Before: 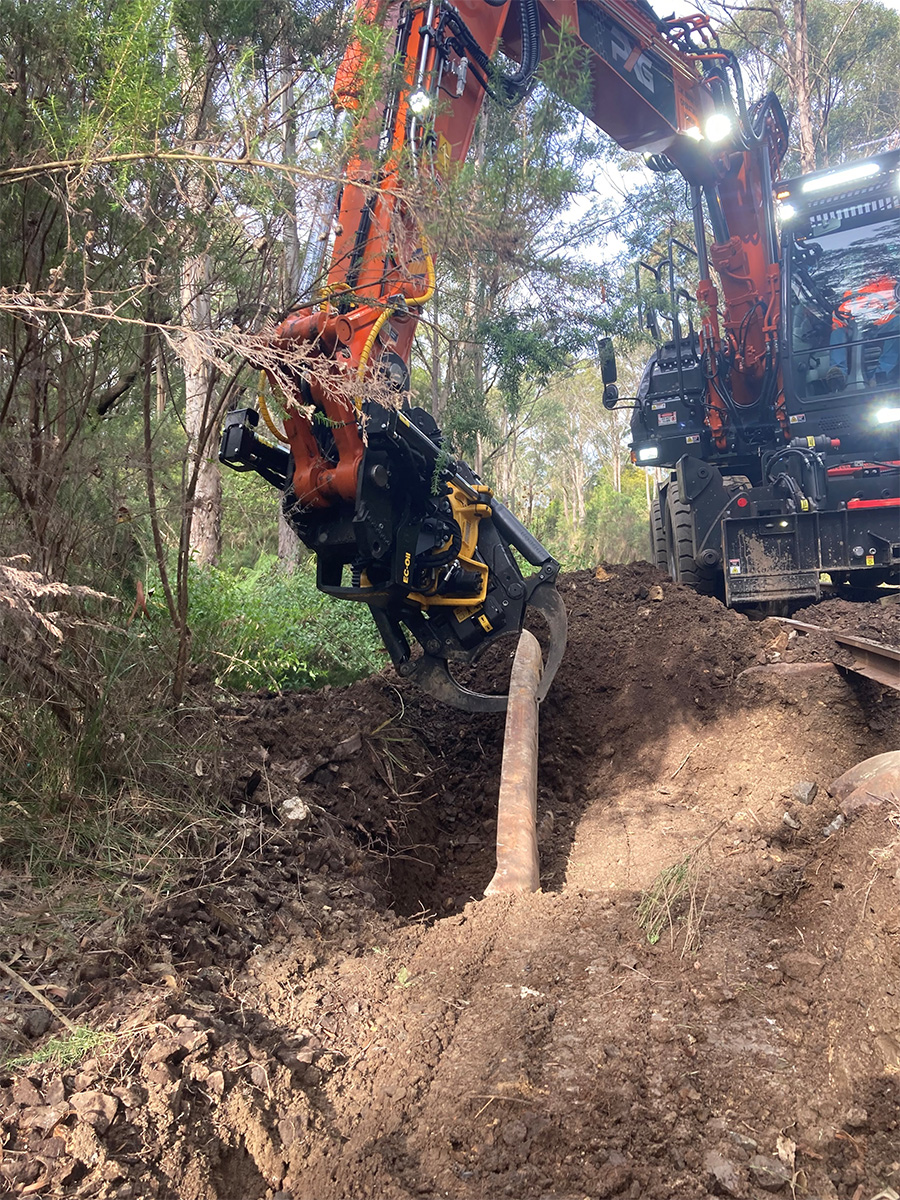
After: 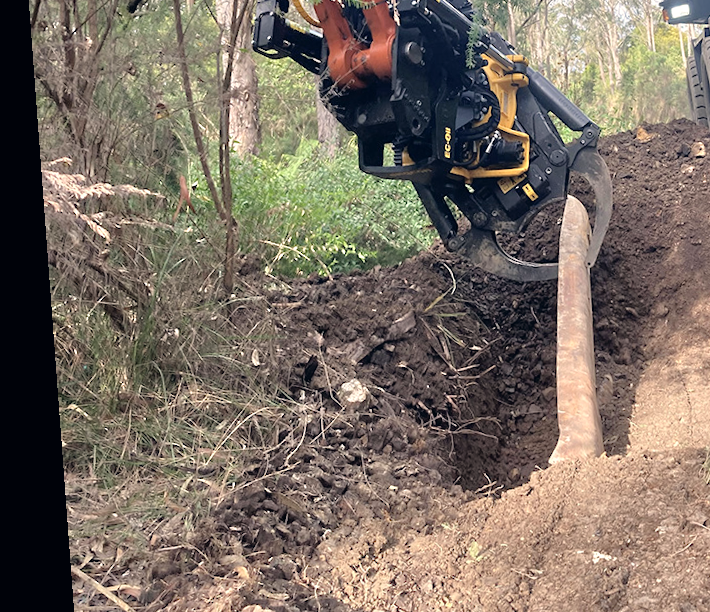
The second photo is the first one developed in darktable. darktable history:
crop: top 36.498%, right 27.964%, bottom 14.995%
rotate and perspective: rotation -4.25°, automatic cropping off
color correction: highlights a* 2.75, highlights b* 5, shadows a* -2.04, shadows b* -4.84, saturation 0.8
tone equalizer: -7 EV 0.15 EV, -6 EV 0.6 EV, -5 EV 1.15 EV, -4 EV 1.33 EV, -3 EV 1.15 EV, -2 EV 0.6 EV, -1 EV 0.15 EV, mask exposure compensation -0.5 EV
